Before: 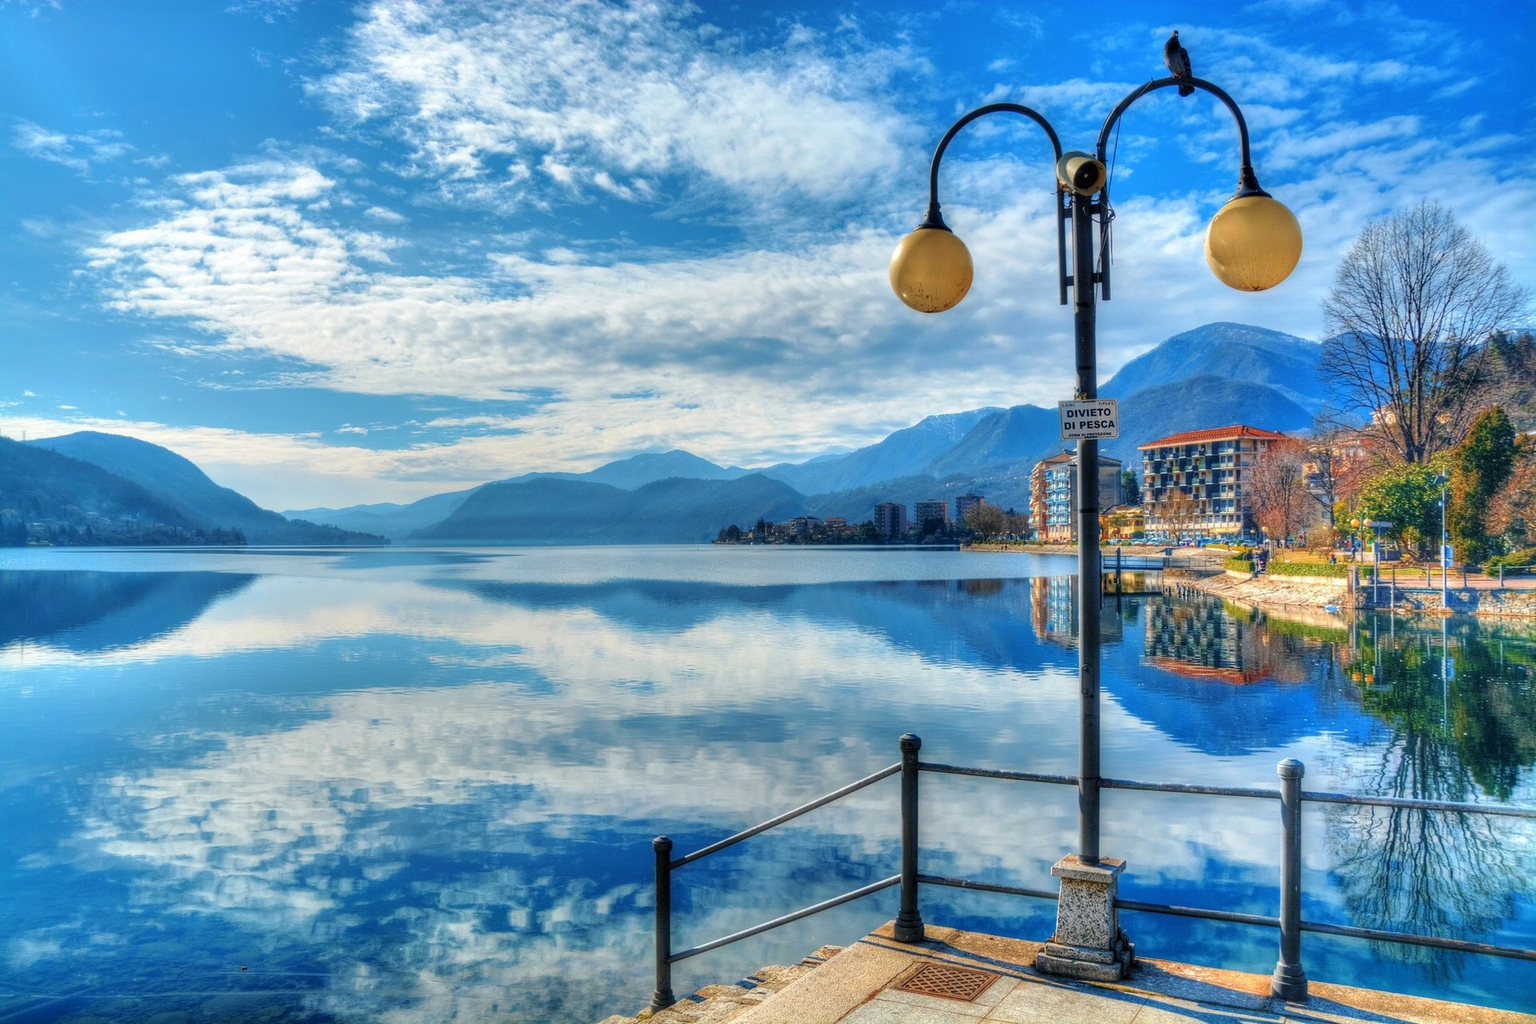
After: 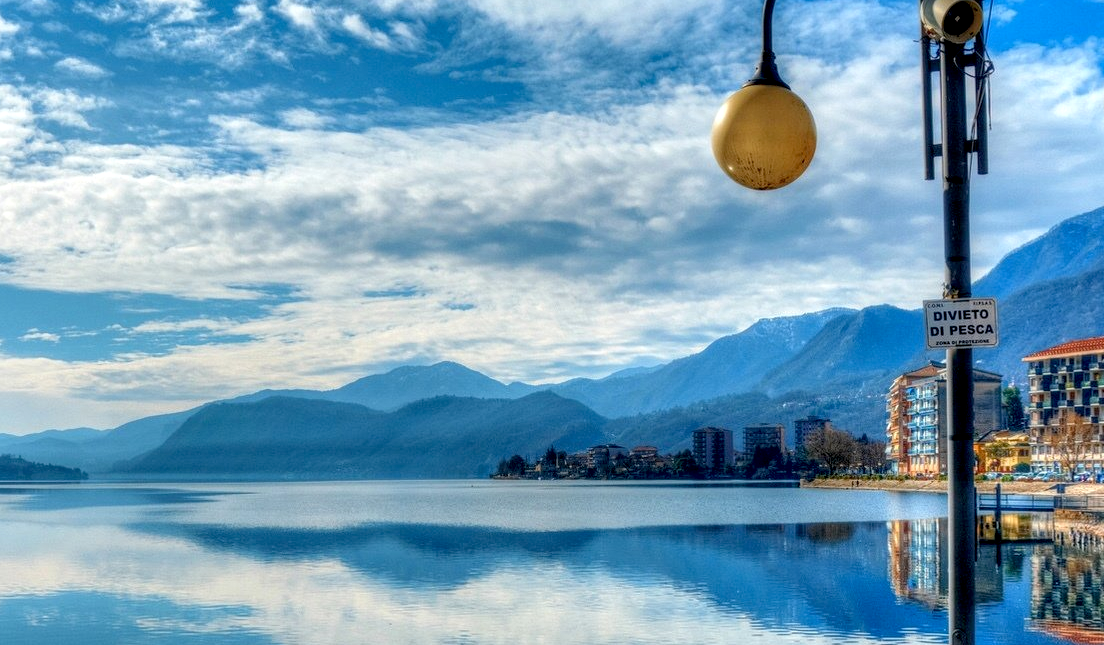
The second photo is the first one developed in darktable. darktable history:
crop: left 20.865%, top 15.709%, right 21.517%, bottom 33.776%
exposure: black level correction 0.009, compensate highlight preservation false
local contrast: detail 130%
